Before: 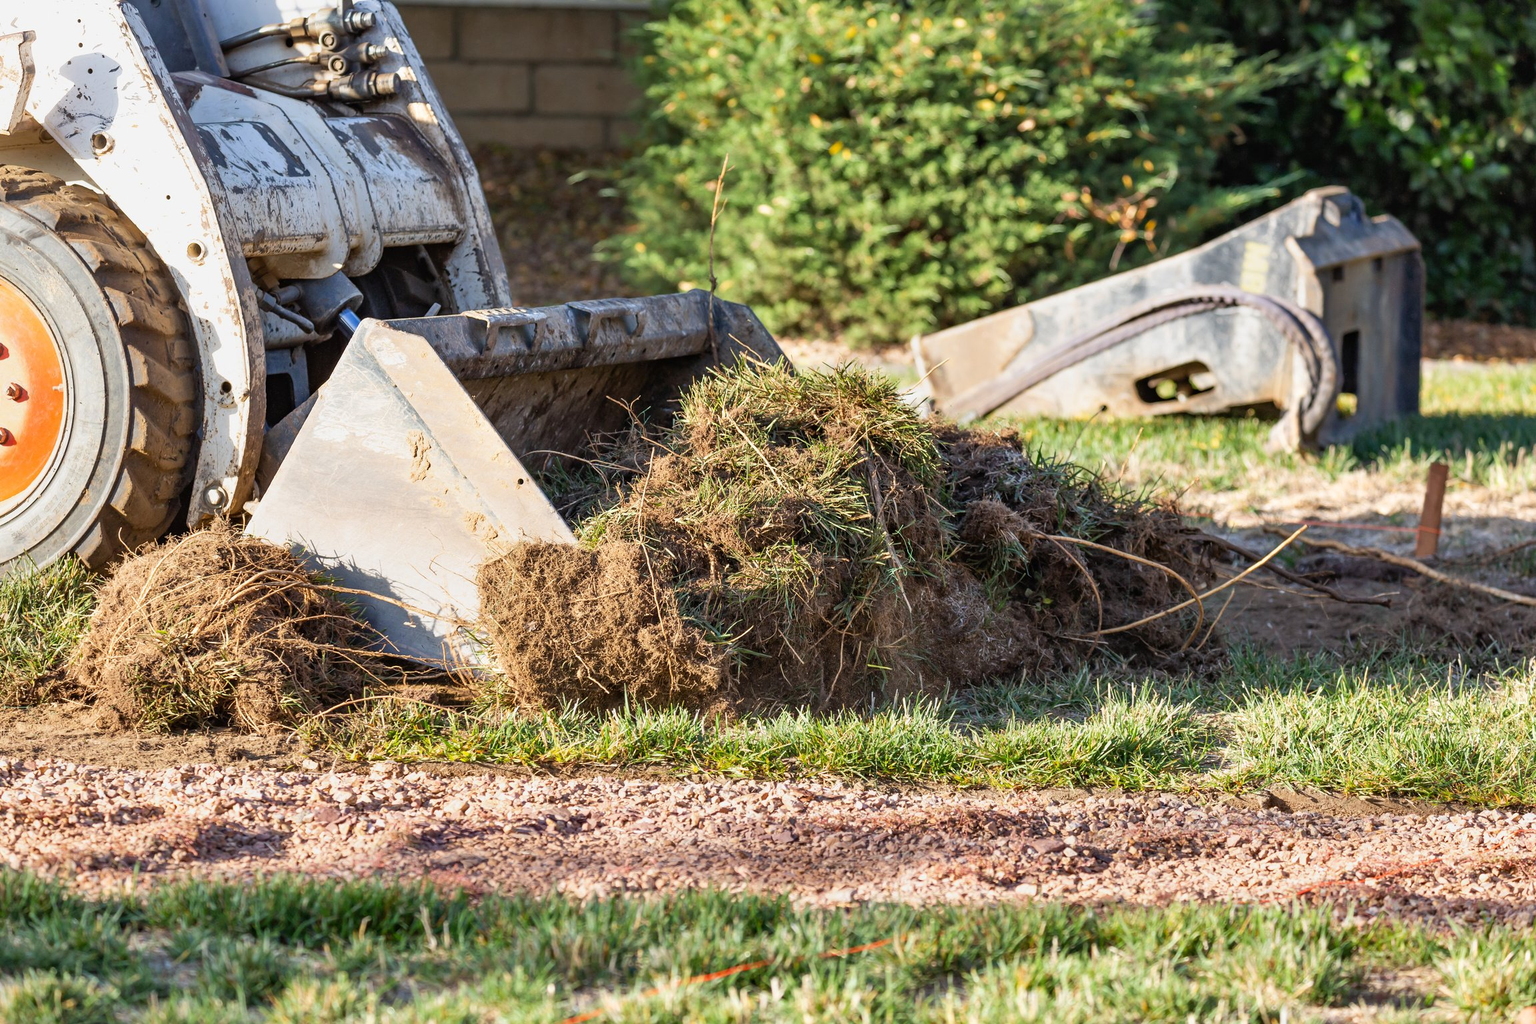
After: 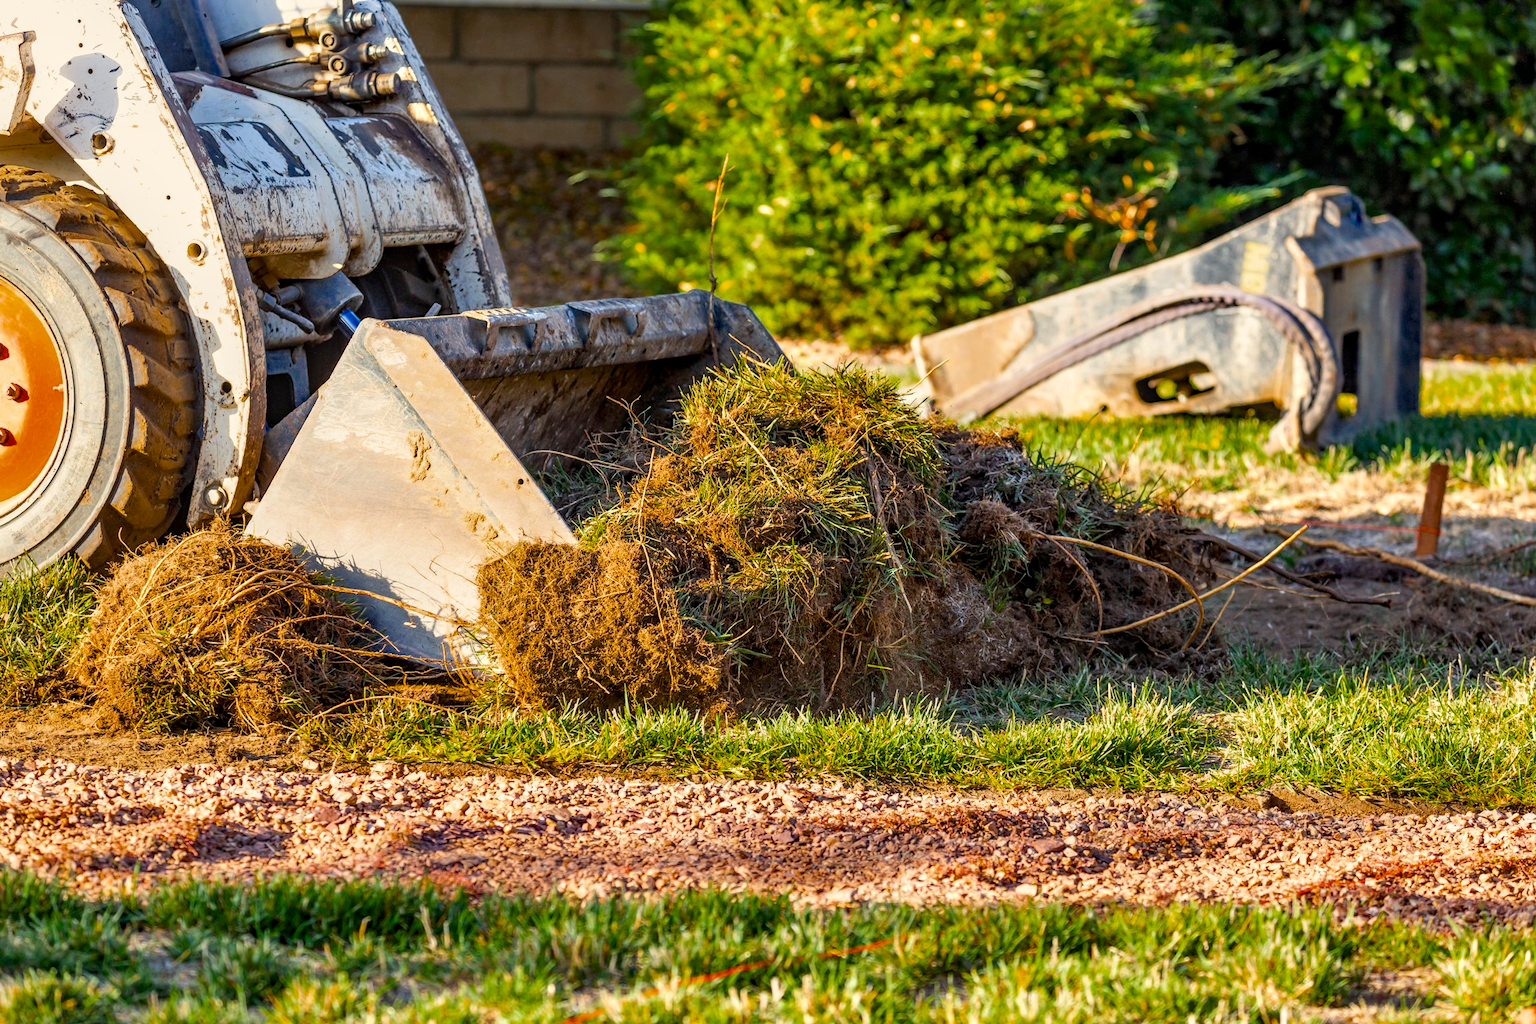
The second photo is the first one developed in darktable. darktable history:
color balance rgb: highlights gain › chroma 3.044%, highlights gain › hue 77.62°, linear chroma grading › shadows -10.564%, linear chroma grading › global chroma 19.673%, perceptual saturation grading › global saturation 25.599%, saturation formula JzAzBz (2021)
local contrast: detail 130%
